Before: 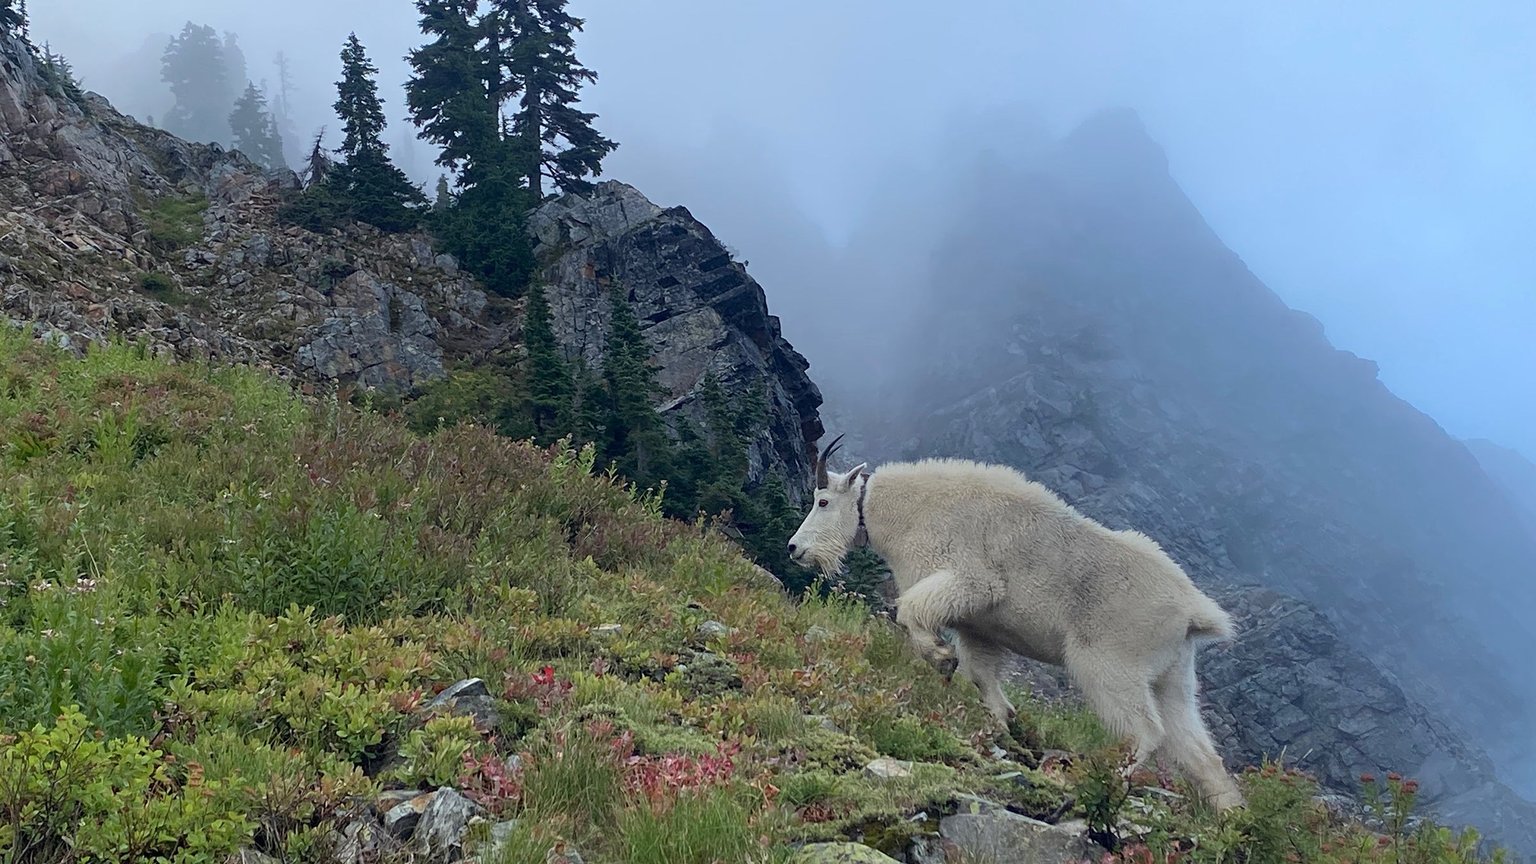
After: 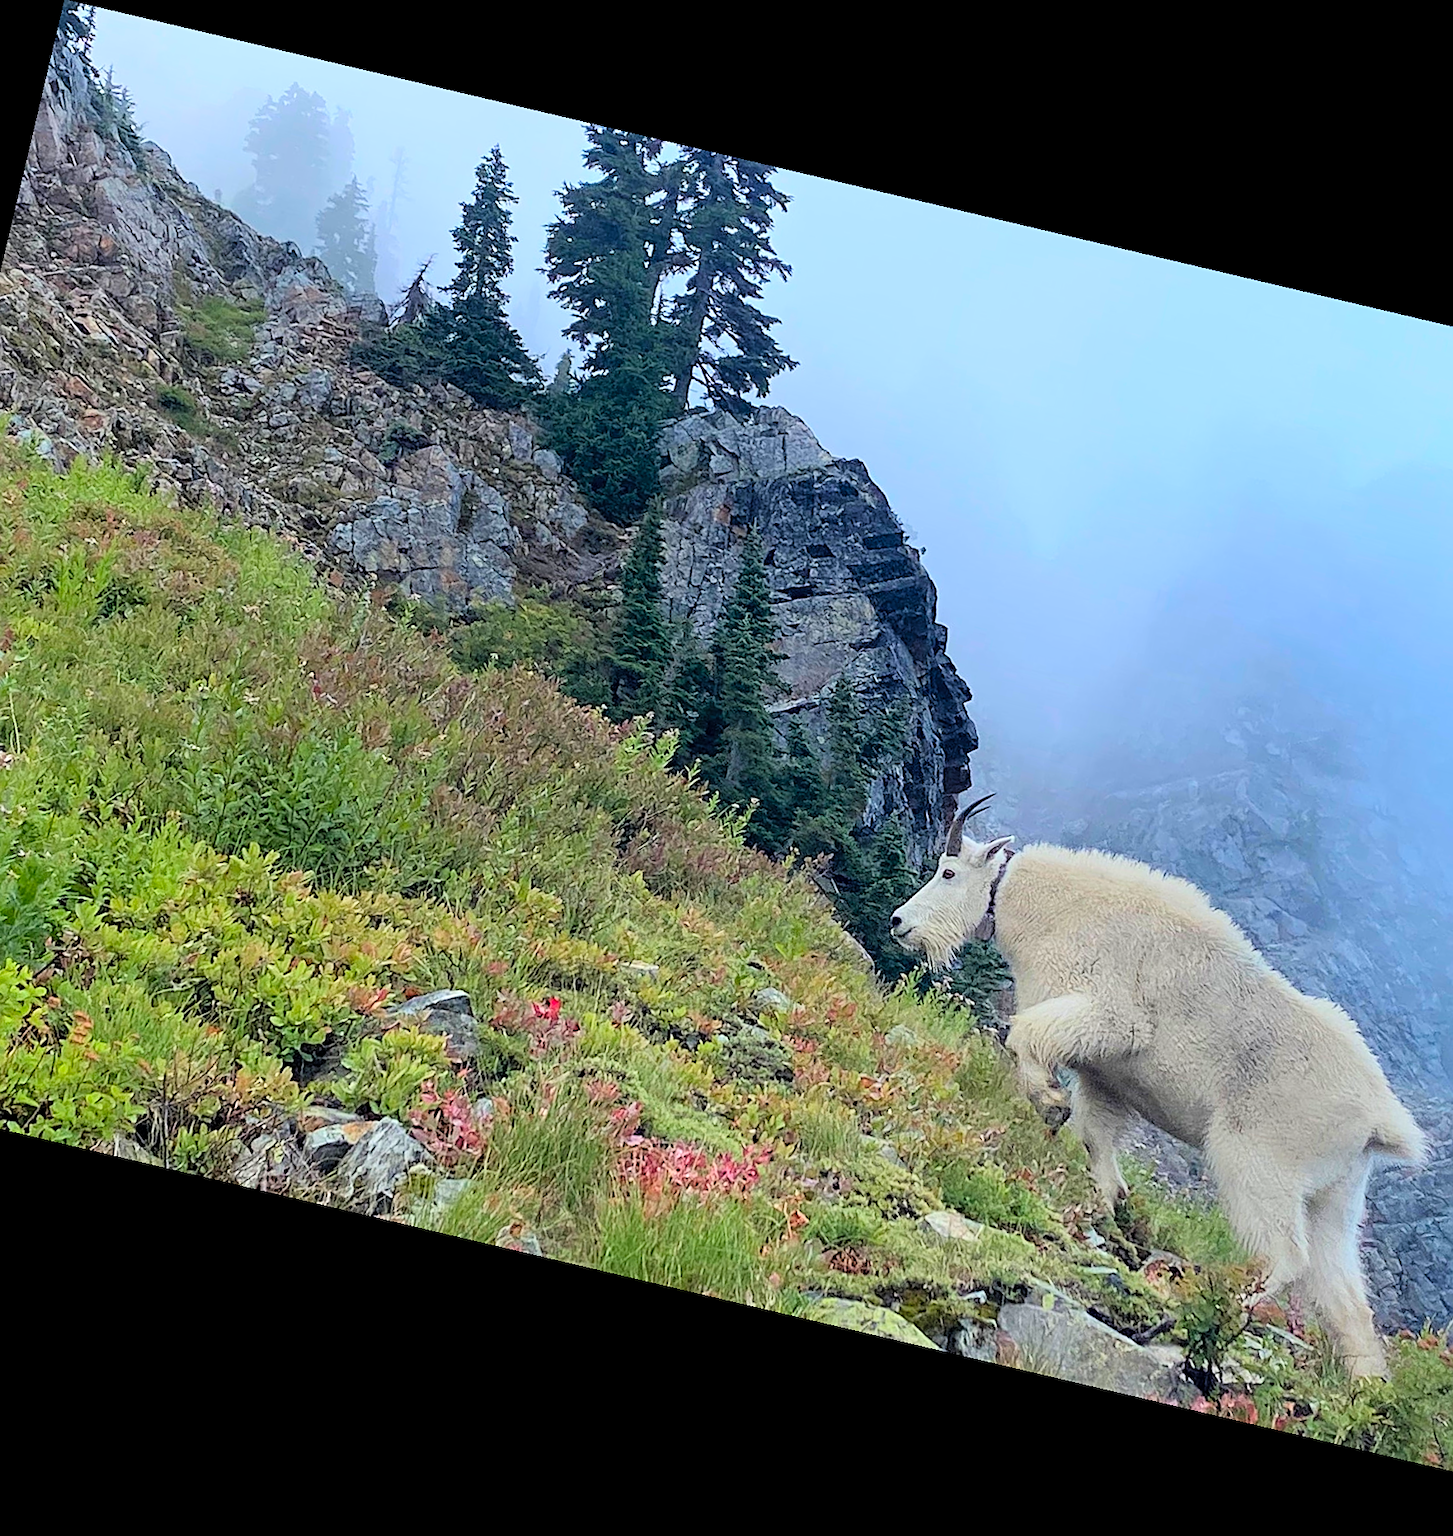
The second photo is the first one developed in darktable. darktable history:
rotate and perspective: rotation 13.27°, automatic cropping off
contrast brightness saturation: contrast 0.07, brightness 0.18, saturation 0.4
crop and rotate: left 8.786%, right 24.548%
exposure: black level correction 0.002, exposure -0.1 EV, compensate highlight preservation false
sharpen: on, module defaults
tone curve: curves: ch0 [(0, 0) (0.004, 0.001) (0.133, 0.112) (0.325, 0.362) (0.832, 0.893) (1, 1)], color space Lab, linked channels, preserve colors none
